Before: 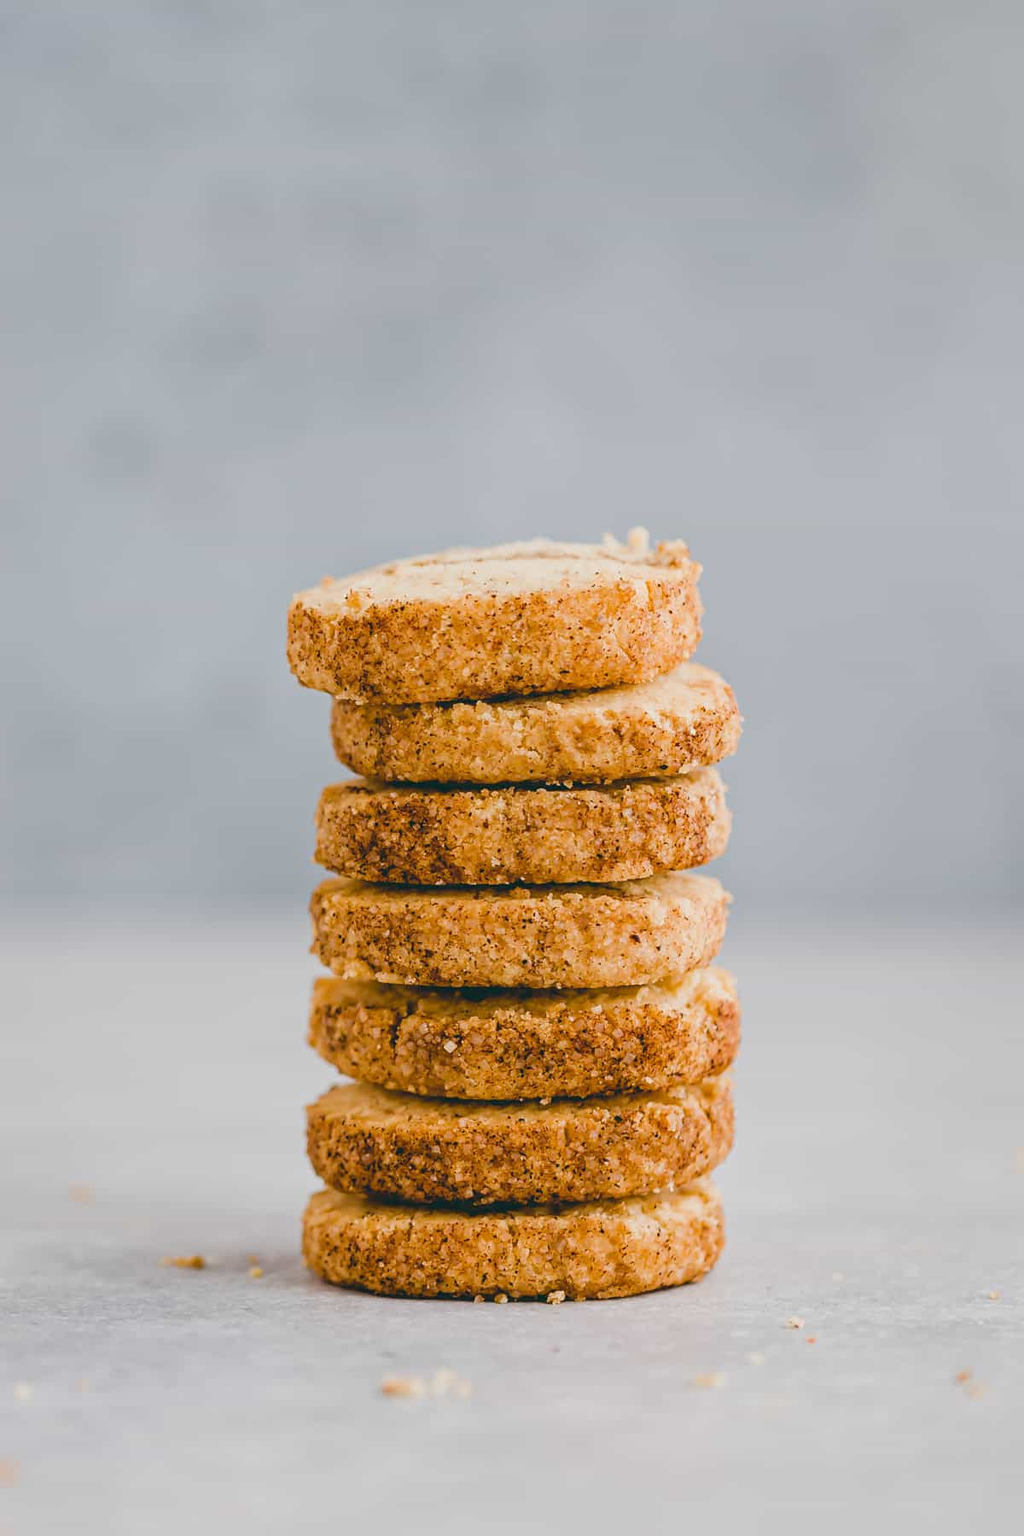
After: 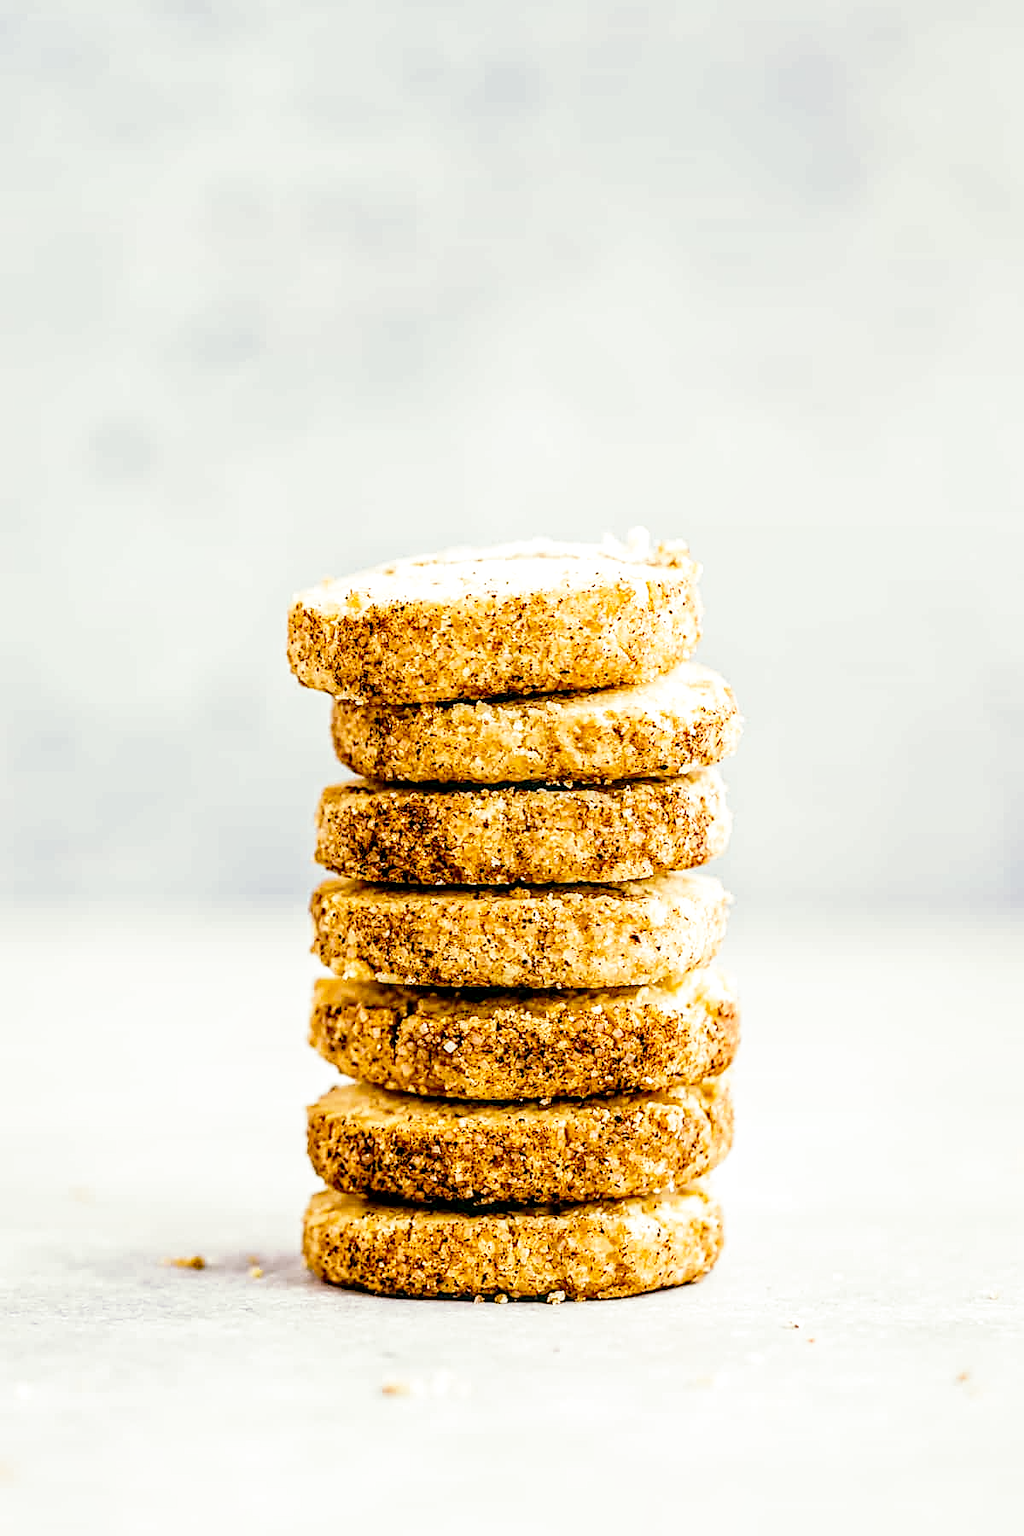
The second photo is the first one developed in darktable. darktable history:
sharpen: on, module defaults
base curve: curves: ch0 [(0, 0) (0.028, 0.03) (0.121, 0.232) (0.46, 0.748) (0.859, 0.968) (1, 1)], preserve colors none
tone equalizer: -8 EV -0.417 EV, -7 EV -0.389 EV, -6 EV -0.333 EV, -5 EV -0.222 EV, -3 EV 0.222 EV, -2 EV 0.333 EV, -1 EV 0.389 EV, +0 EV 0.417 EV, edges refinement/feathering 500, mask exposure compensation -1.57 EV, preserve details no
local contrast: detail 160%
color balance: mode lift, gamma, gain (sRGB), lift [1, 0.99, 1.01, 0.992], gamma [1, 1.037, 0.974, 0.963]
split-toning: shadows › saturation 0.61, highlights › saturation 0.58, balance -28.74, compress 87.36%
